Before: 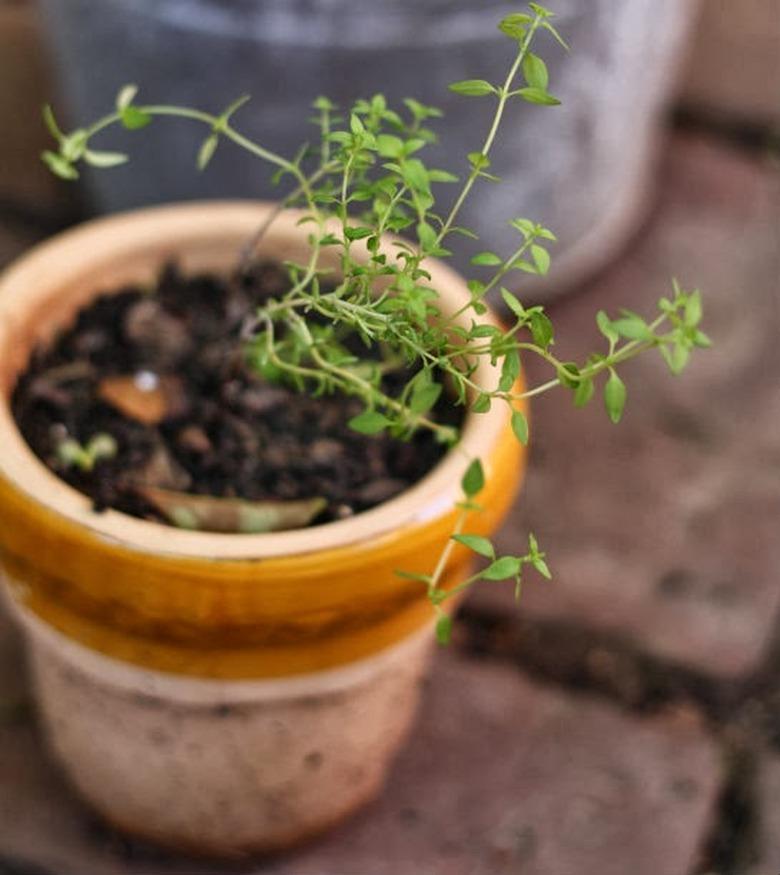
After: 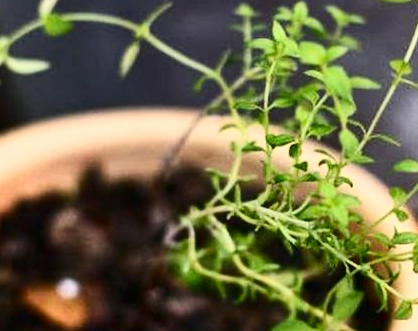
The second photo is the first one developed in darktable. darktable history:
contrast brightness saturation: contrast 0.4, brightness 0.05, saturation 0.25
crop: left 10.121%, top 10.631%, right 36.218%, bottom 51.526%
